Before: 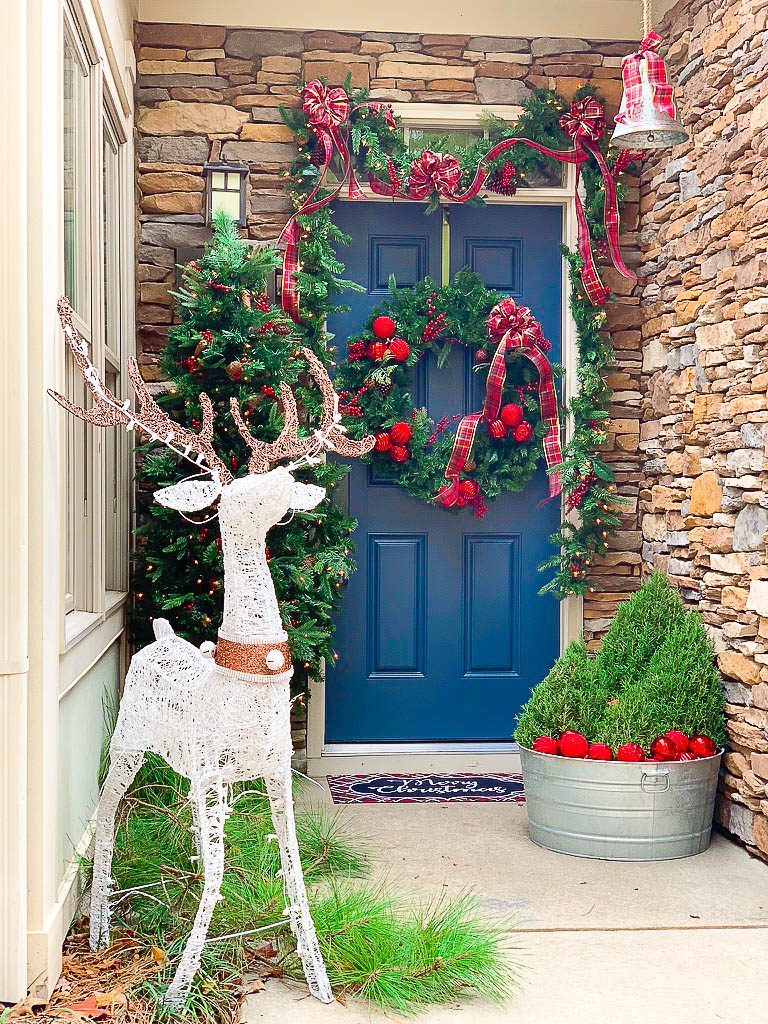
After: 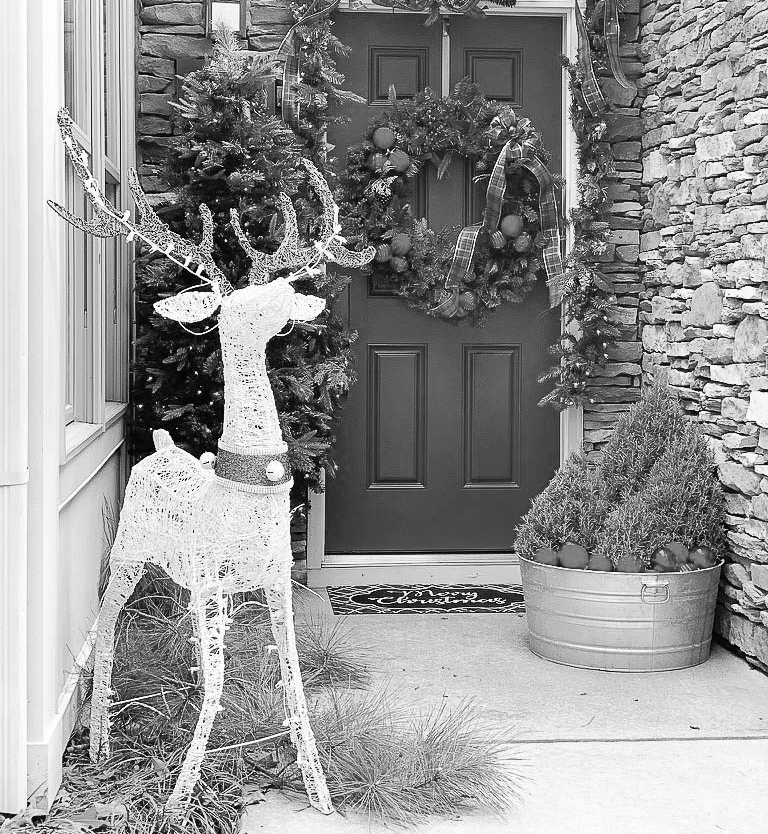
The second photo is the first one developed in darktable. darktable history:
crop and rotate: top 18.507%
contrast brightness saturation: saturation -1
